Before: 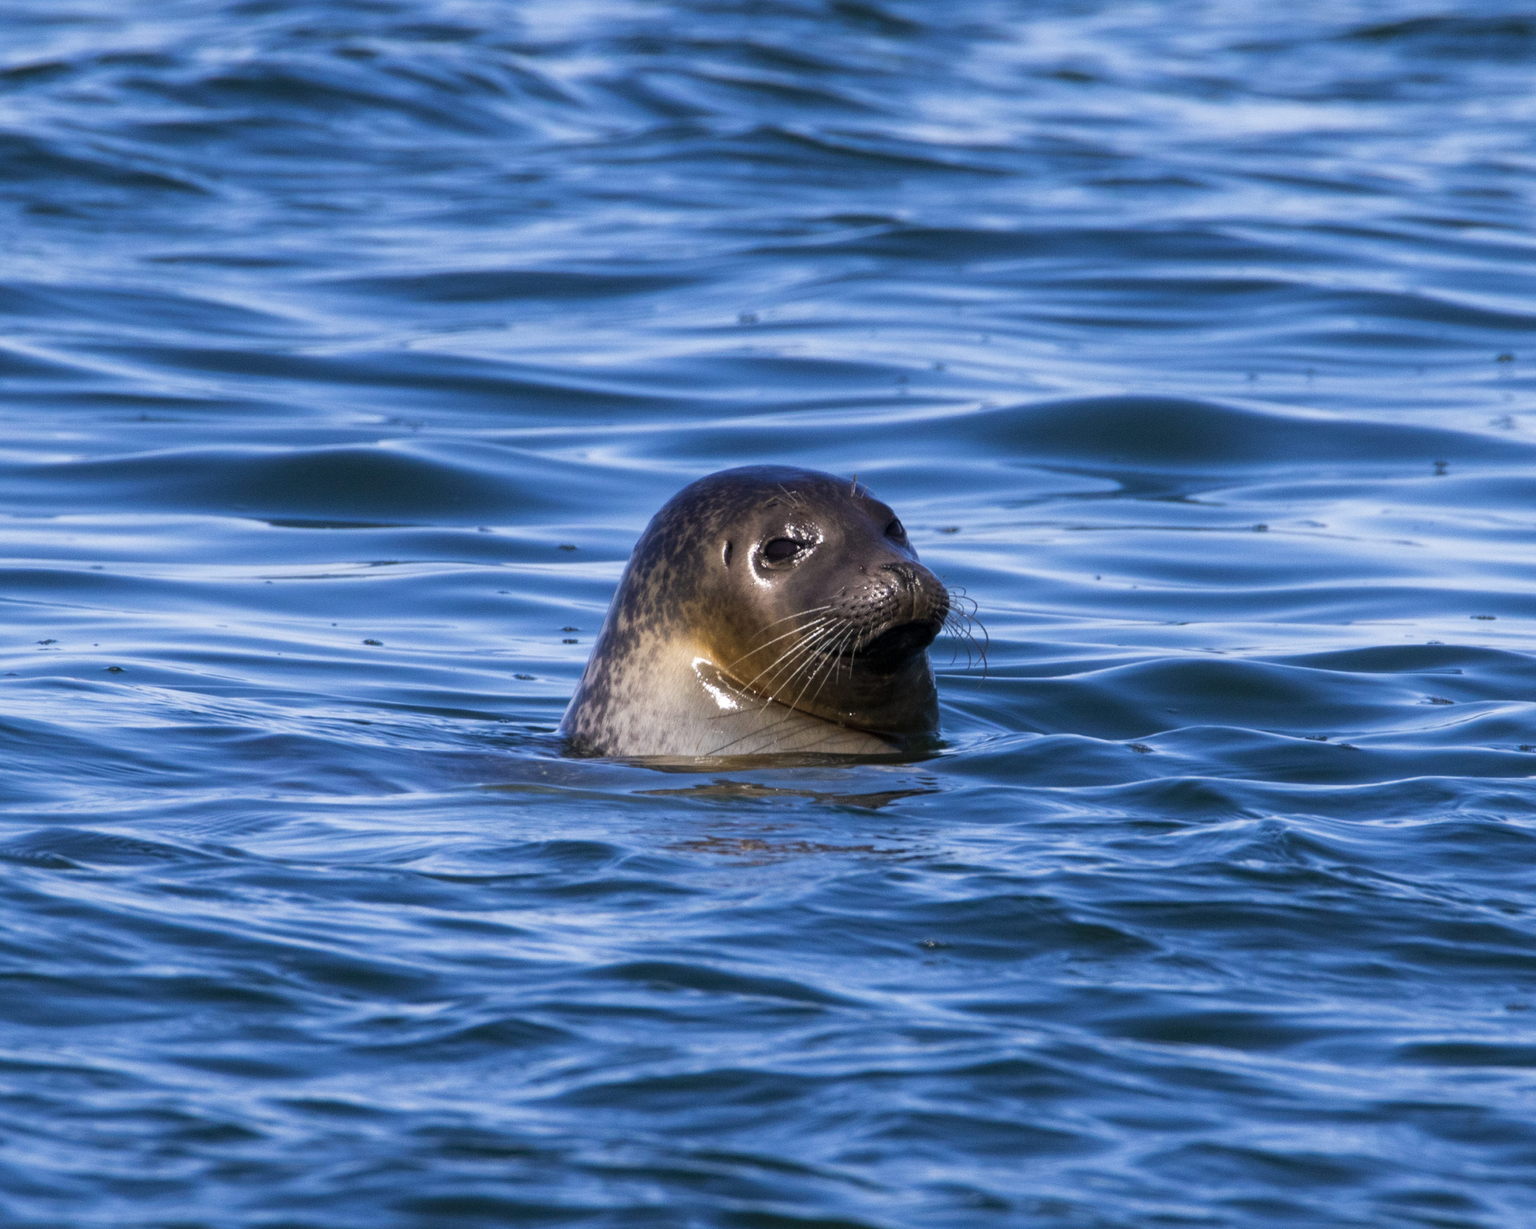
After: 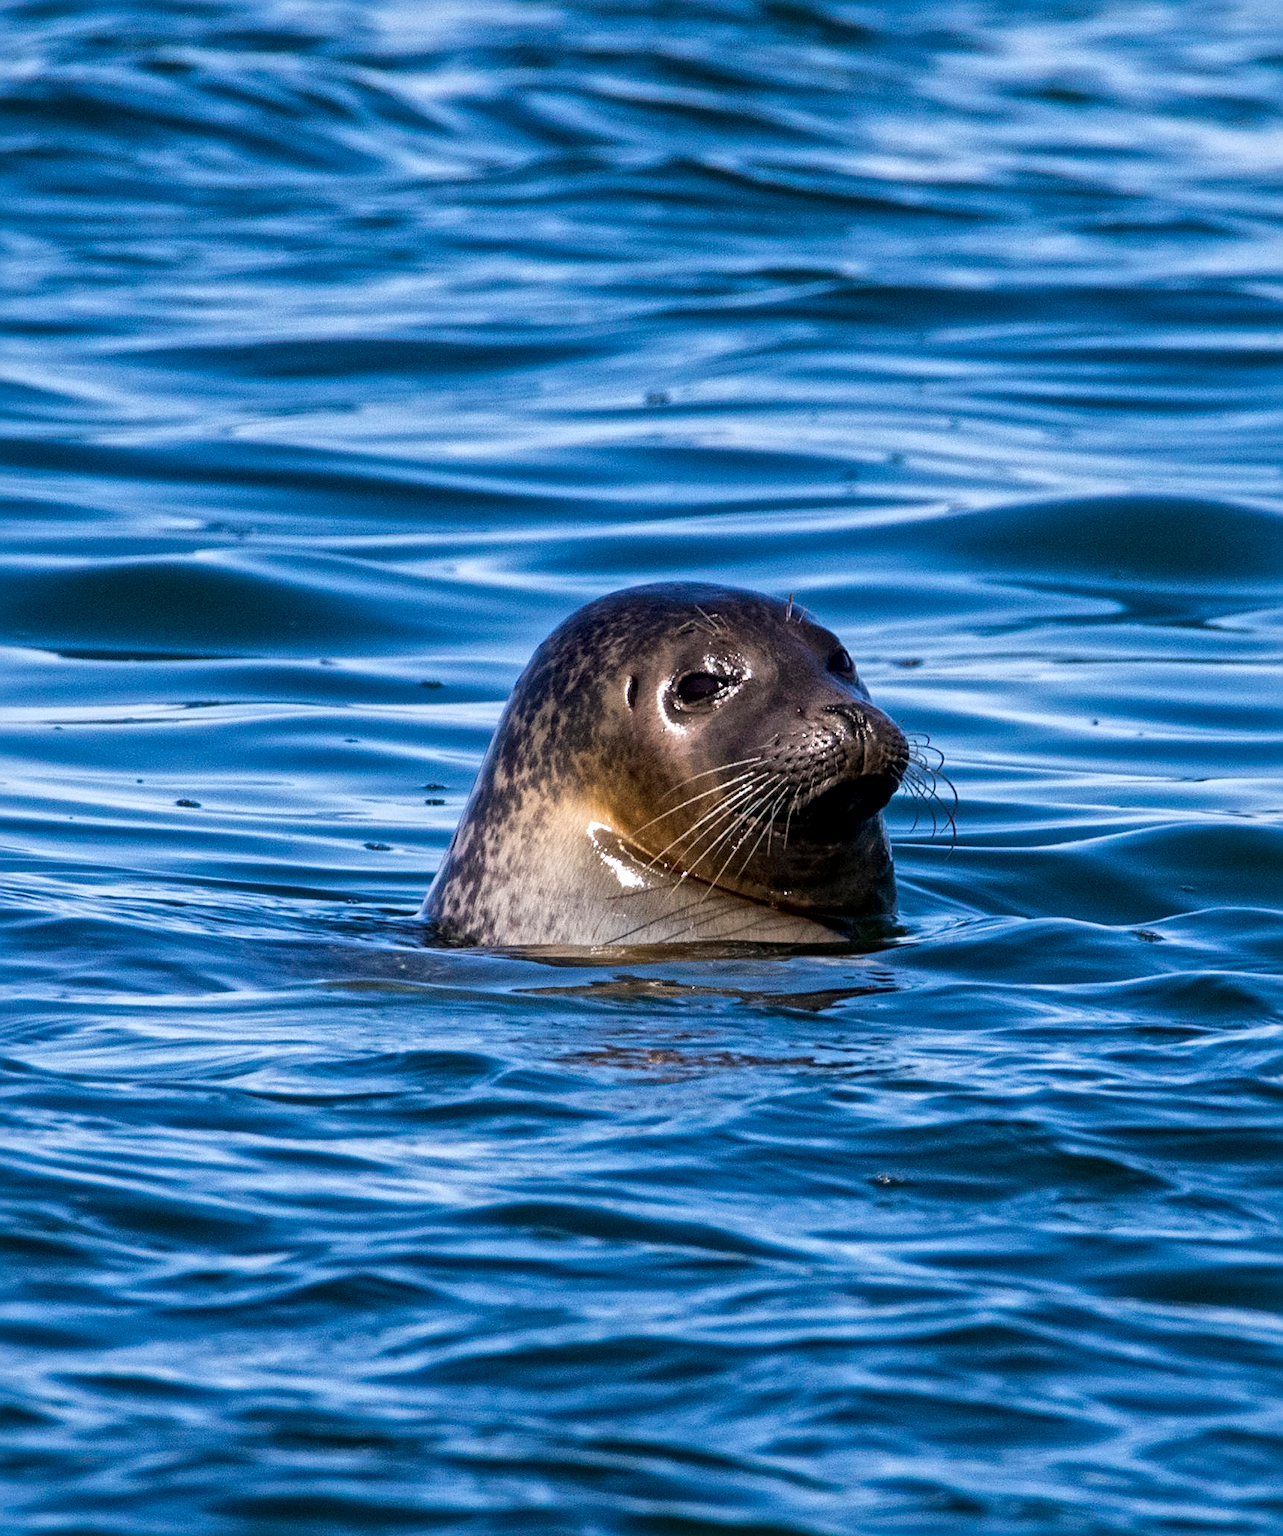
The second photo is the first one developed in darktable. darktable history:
crop and rotate: left 14.502%, right 18.657%
local contrast: mode bilateral grid, contrast 19, coarseness 19, detail 163%, midtone range 0.2
sharpen: on, module defaults
